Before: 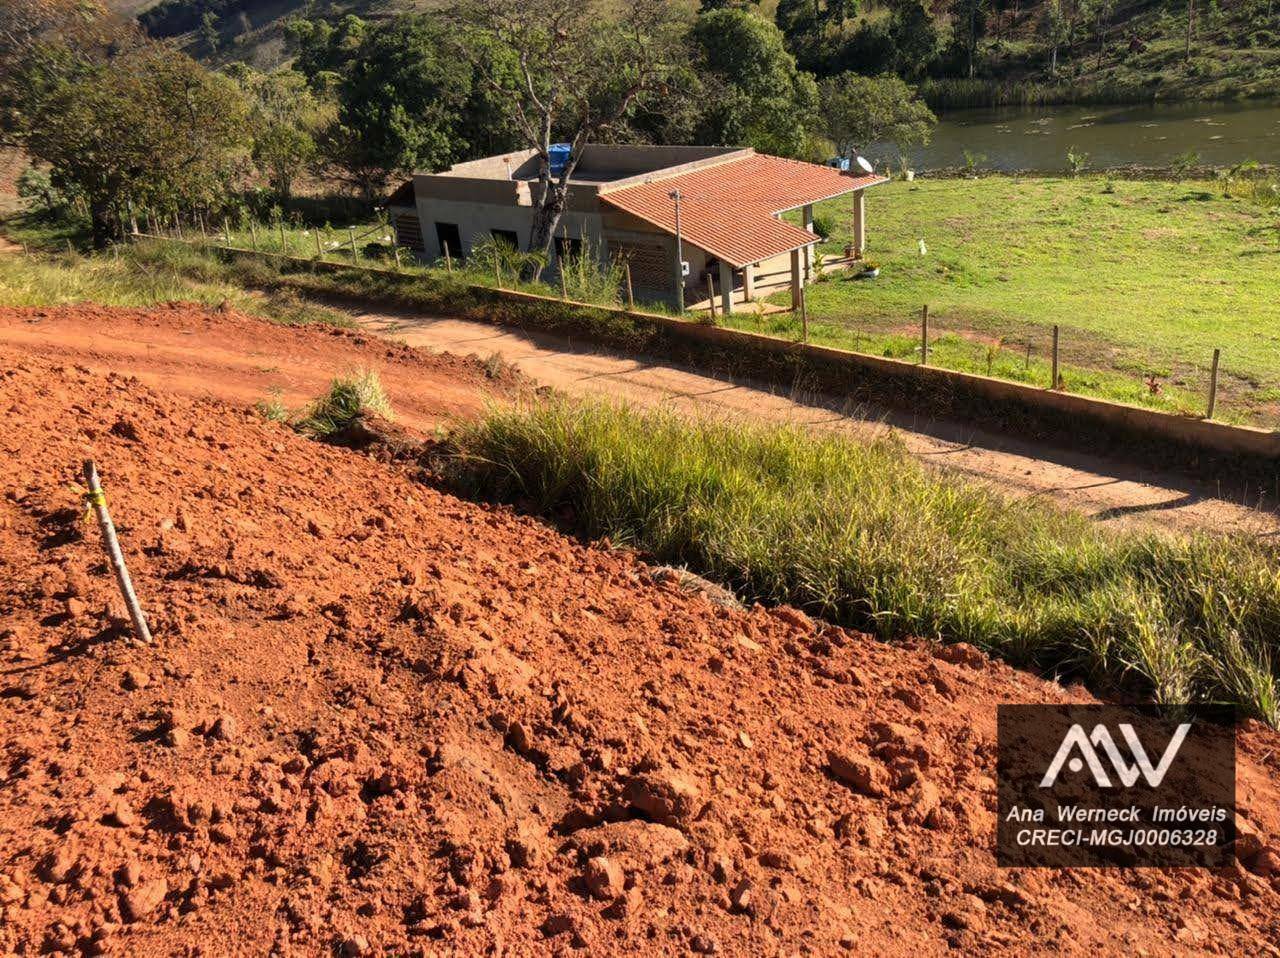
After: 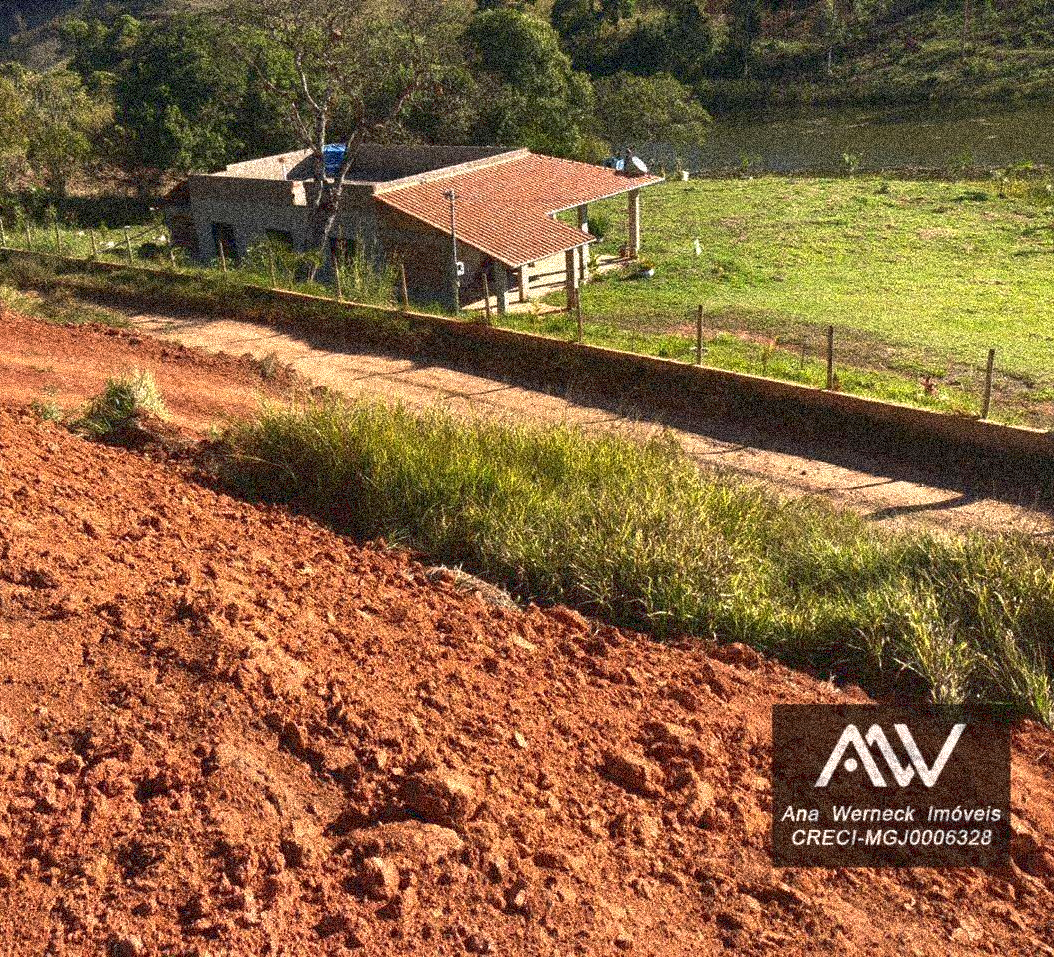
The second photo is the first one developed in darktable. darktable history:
crop: left 17.582%, bottom 0.031%
tone curve: curves: ch0 [(0, 0.081) (0.483, 0.453) (0.881, 0.992)]
grain: coarseness 3.75 ISO, strength 100%, mid-tones bias 0%
